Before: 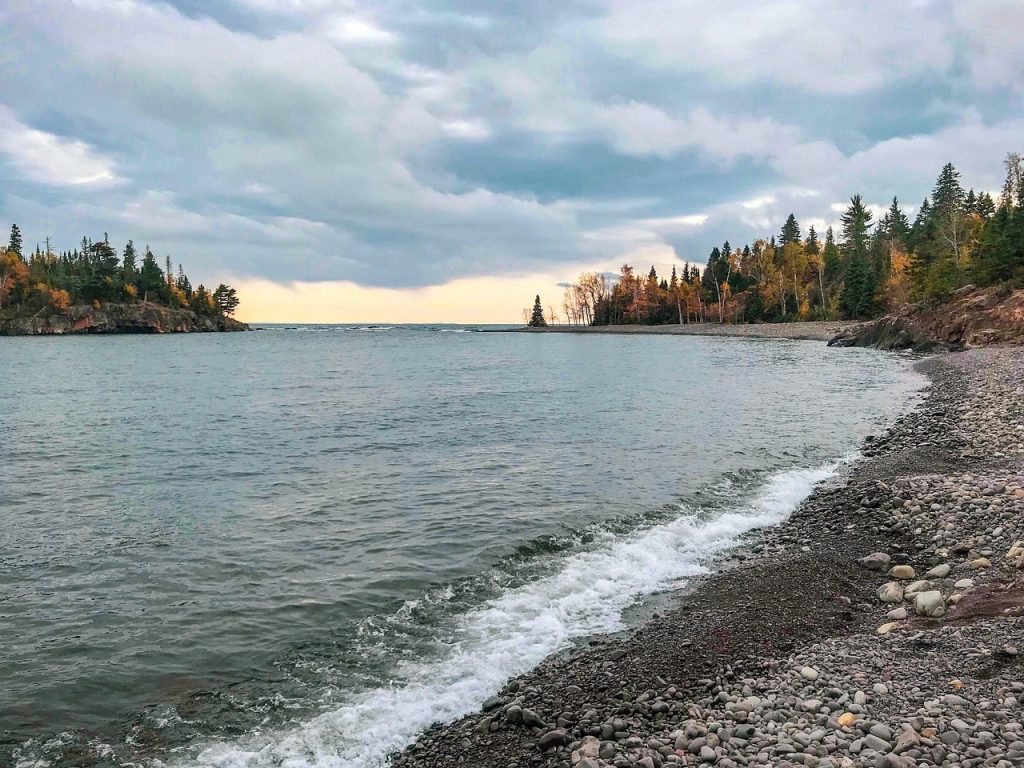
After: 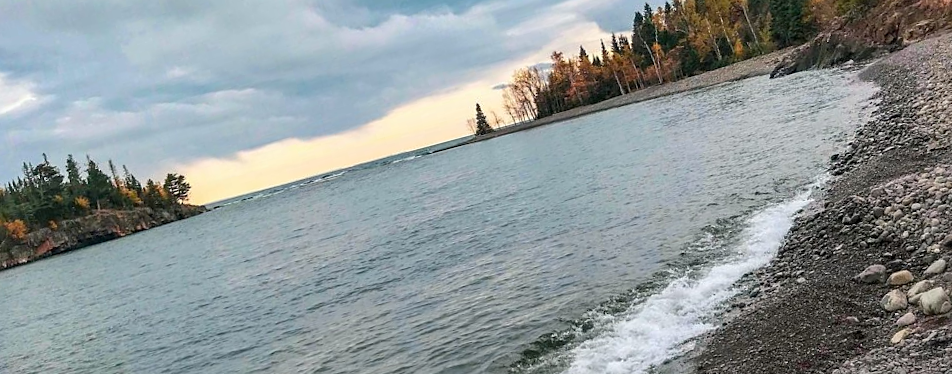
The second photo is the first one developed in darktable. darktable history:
rotate and perspective: rotation -14.8°, crop left 0.1, crop right 0.903, crop top 0.25, crop bottom 0.748
sharpen: amount 0.2
crop: top 11.038%, bottom 13.962%
